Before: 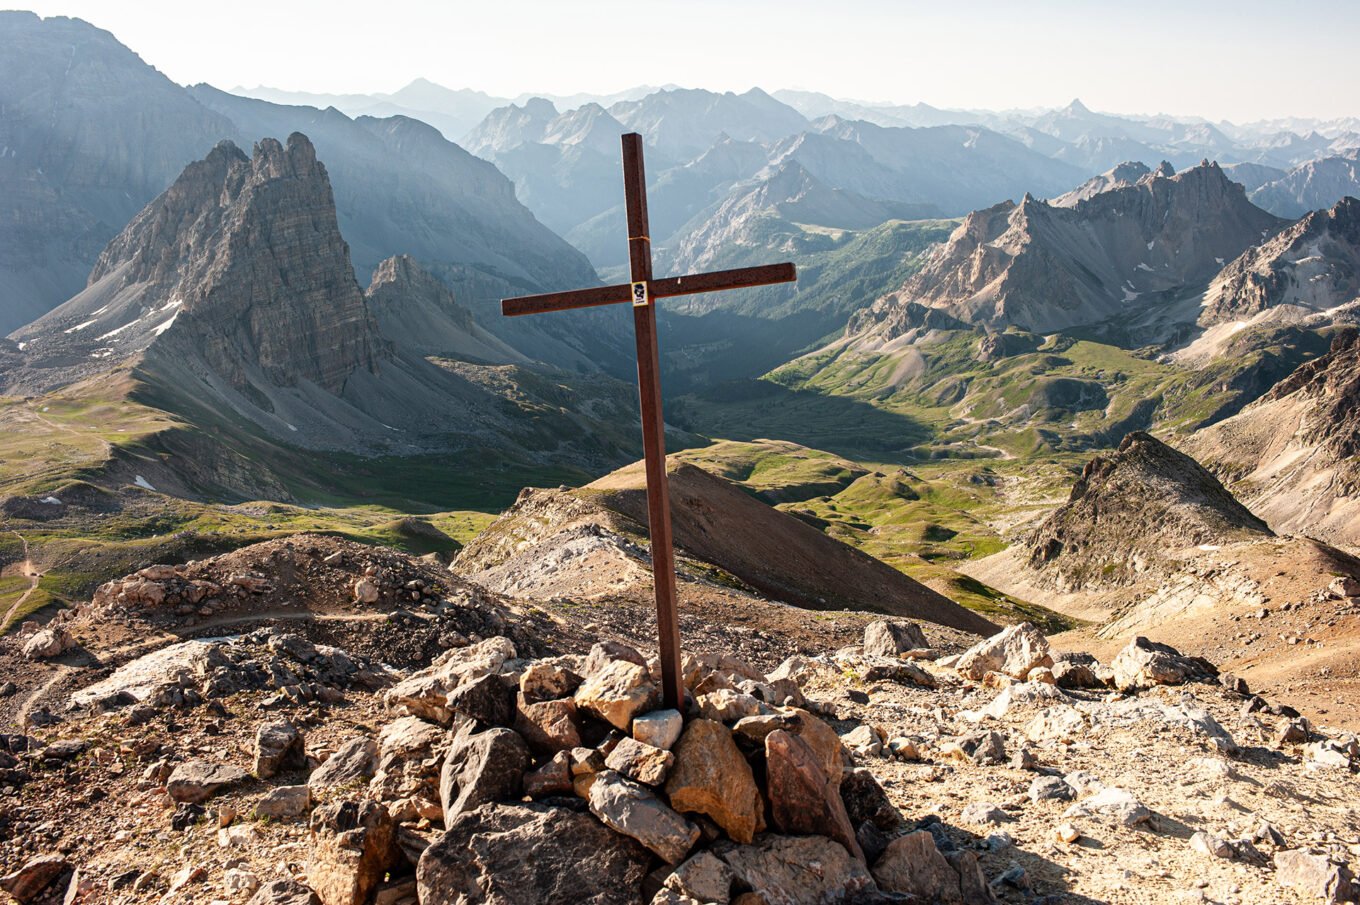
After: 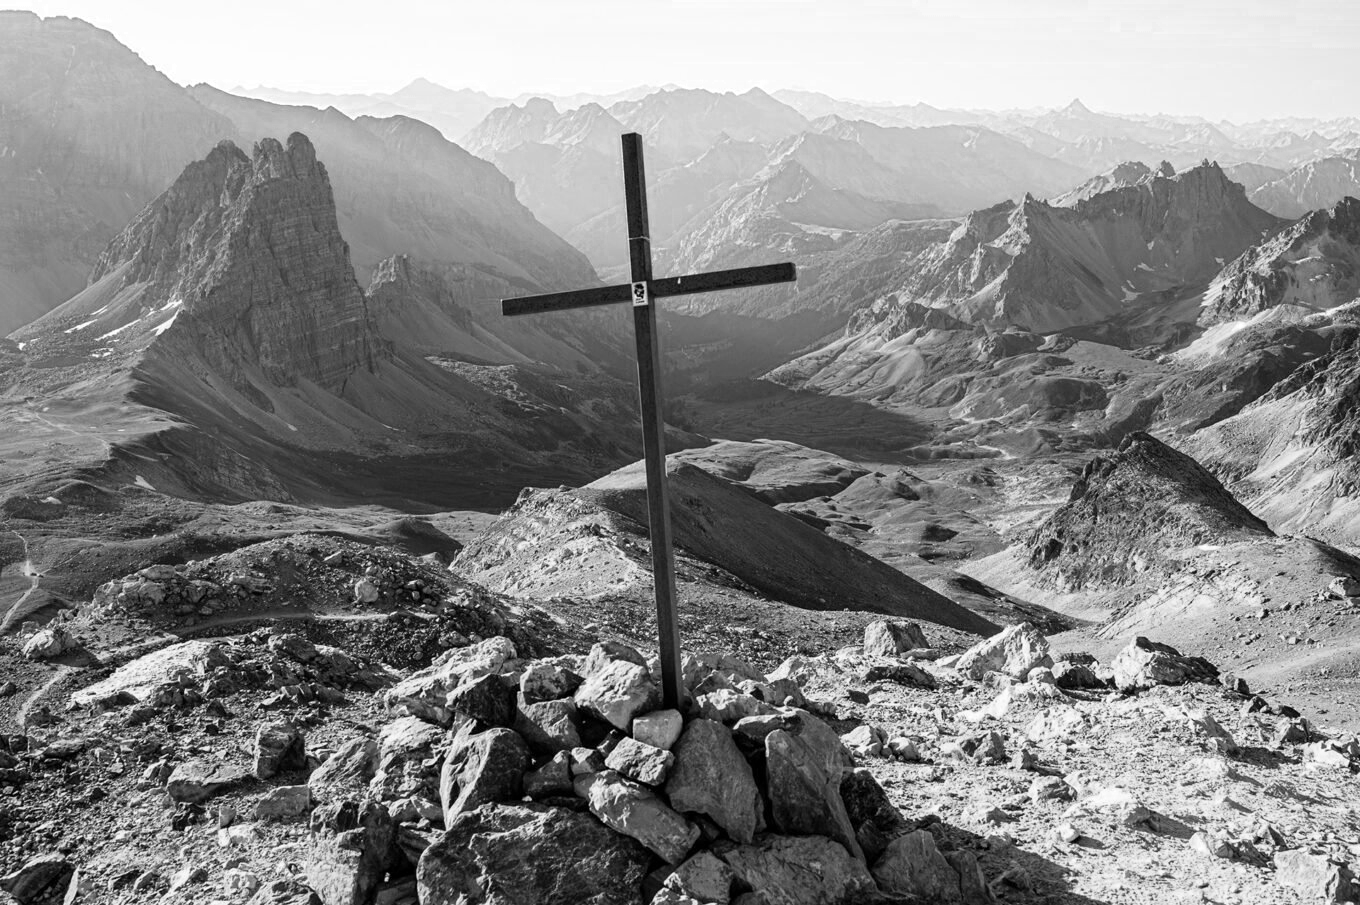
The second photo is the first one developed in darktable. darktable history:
color zones: curves: ch0 [(0, 0.613) (0.01, 0.613) (0.245, 0.448) (0.498, 0.529) (0.642, 0.665) (0.879, 0.777) (0.99, 0.613)]; ch1 [(0, 0) (0.143, 0) (0.286, 0) (0.429, 0) (0.571, 0) (0.714, 0) (0.857, 0)]
color balance rgb: perceptual saturation grading › global saturation 20%, perceptual saturation grading › highlights -25.207%, perceptual saturation grading › shadows 50.247%, global vibrance 20%
